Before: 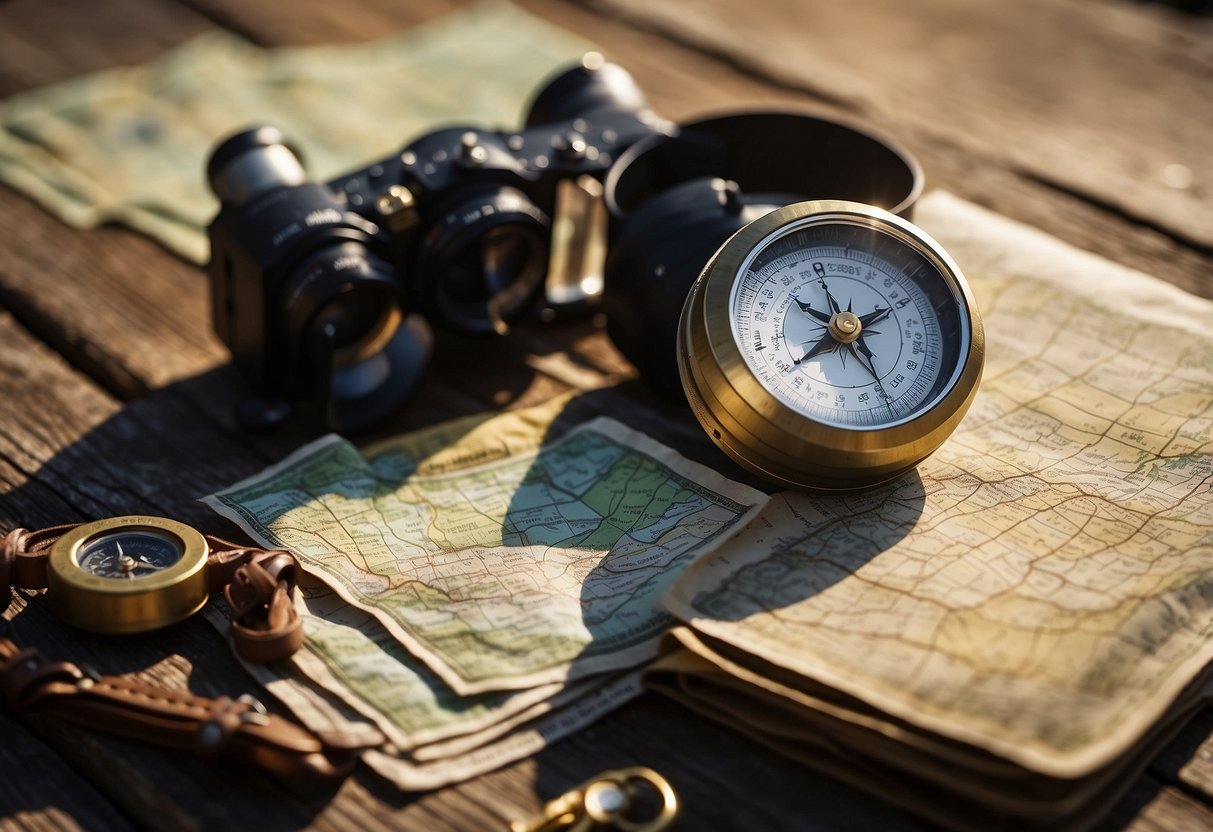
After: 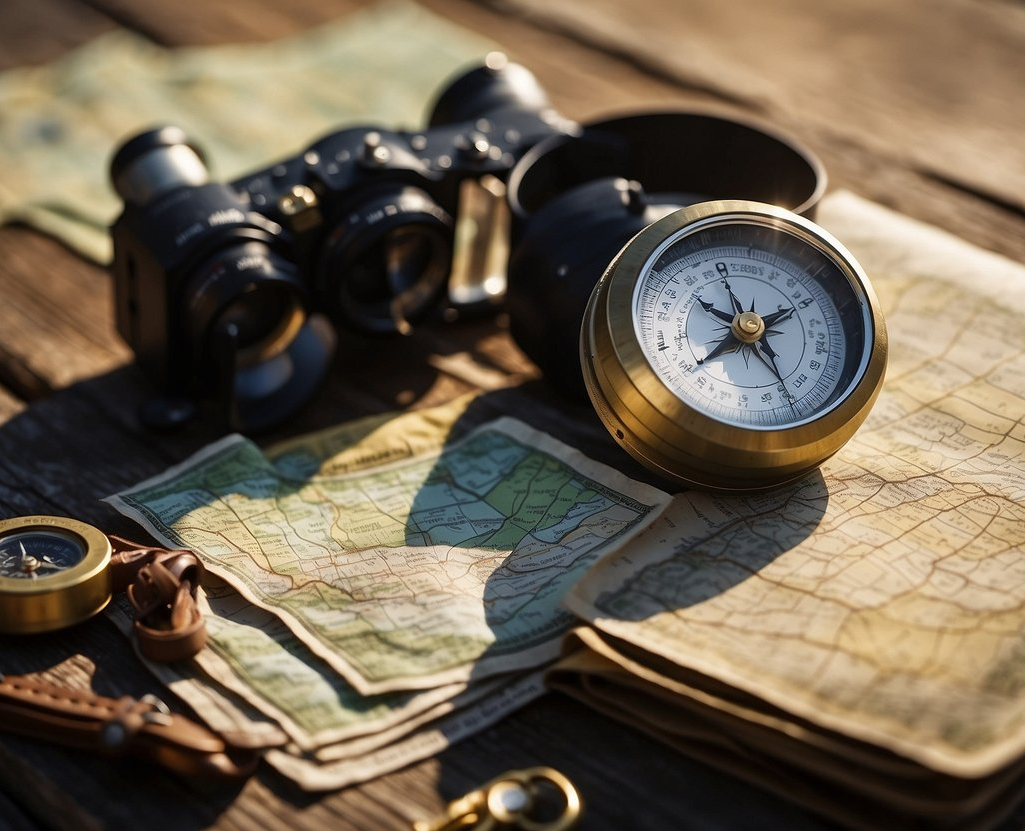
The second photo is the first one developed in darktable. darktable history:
crop: left 8.047%, right 7.422%
